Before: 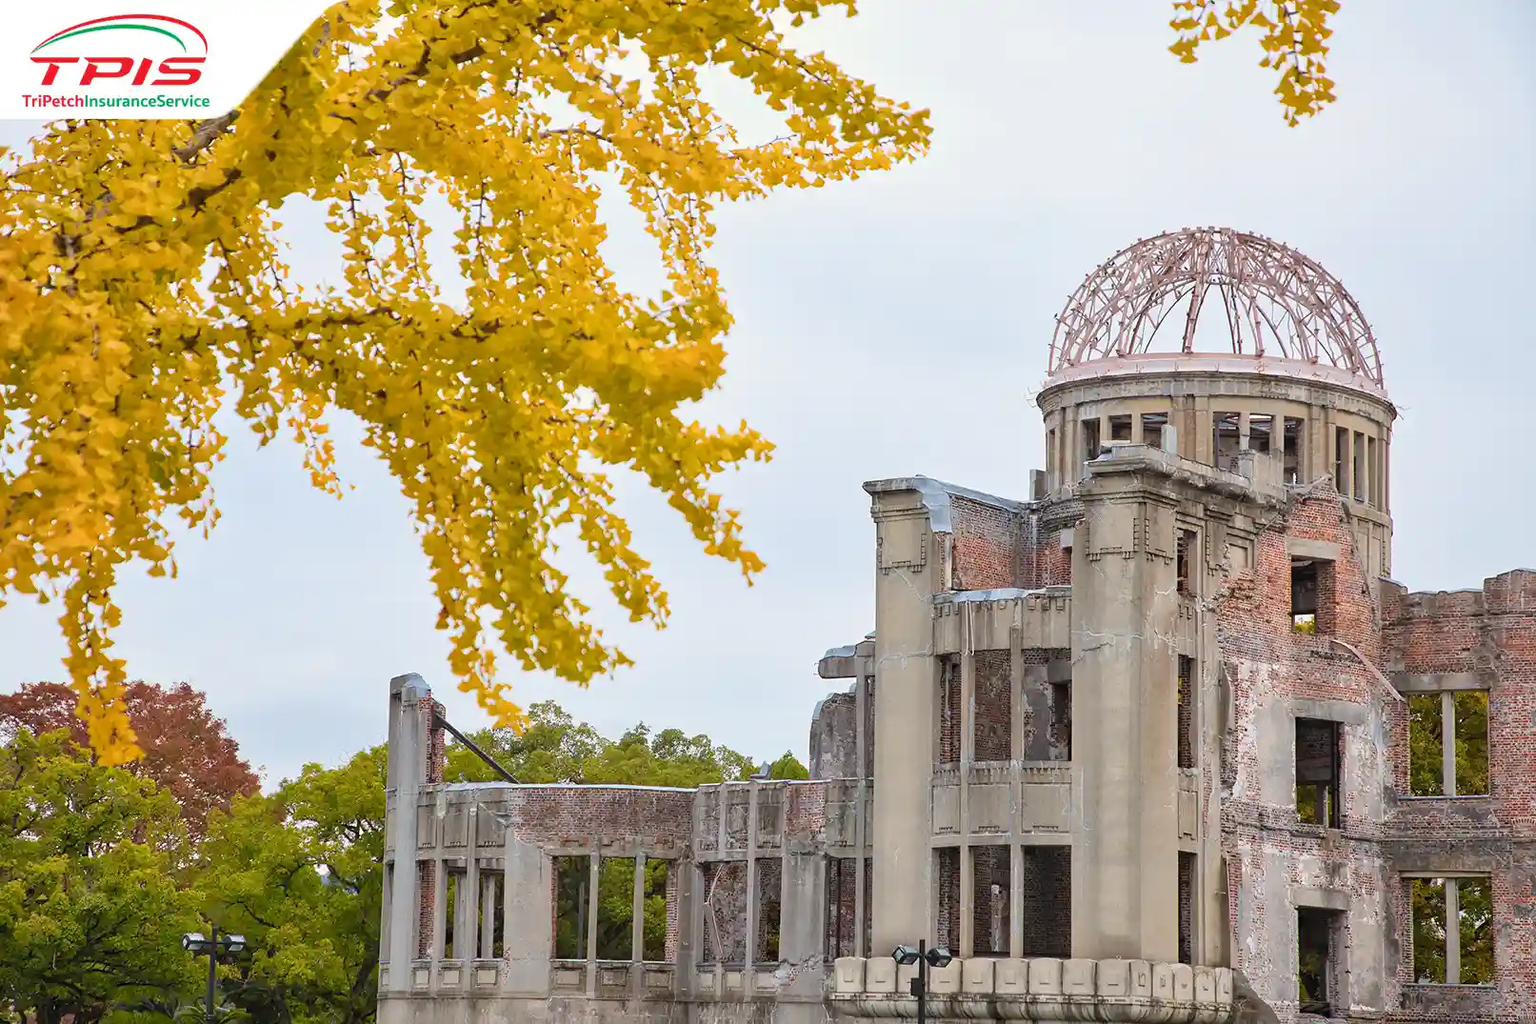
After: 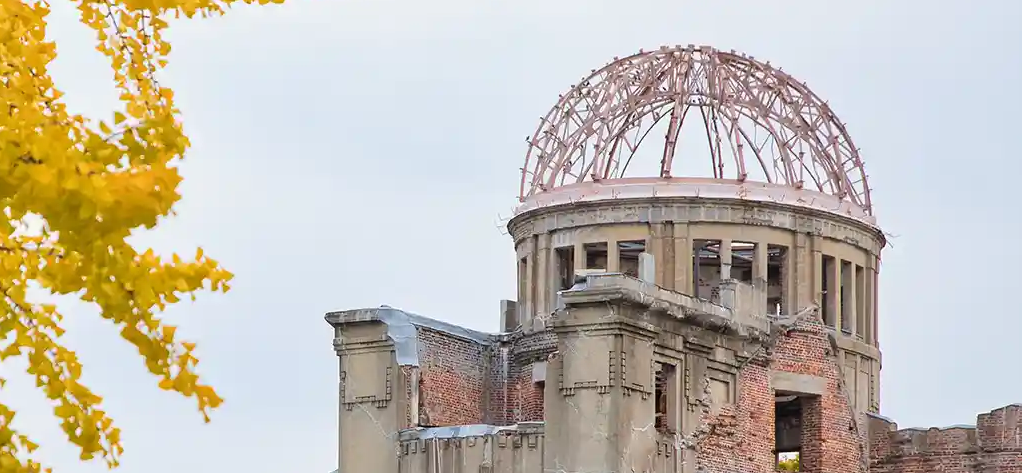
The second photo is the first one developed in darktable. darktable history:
crop: left 36.034%, top 17.976%, right 0.604%, bottom 37.995%
